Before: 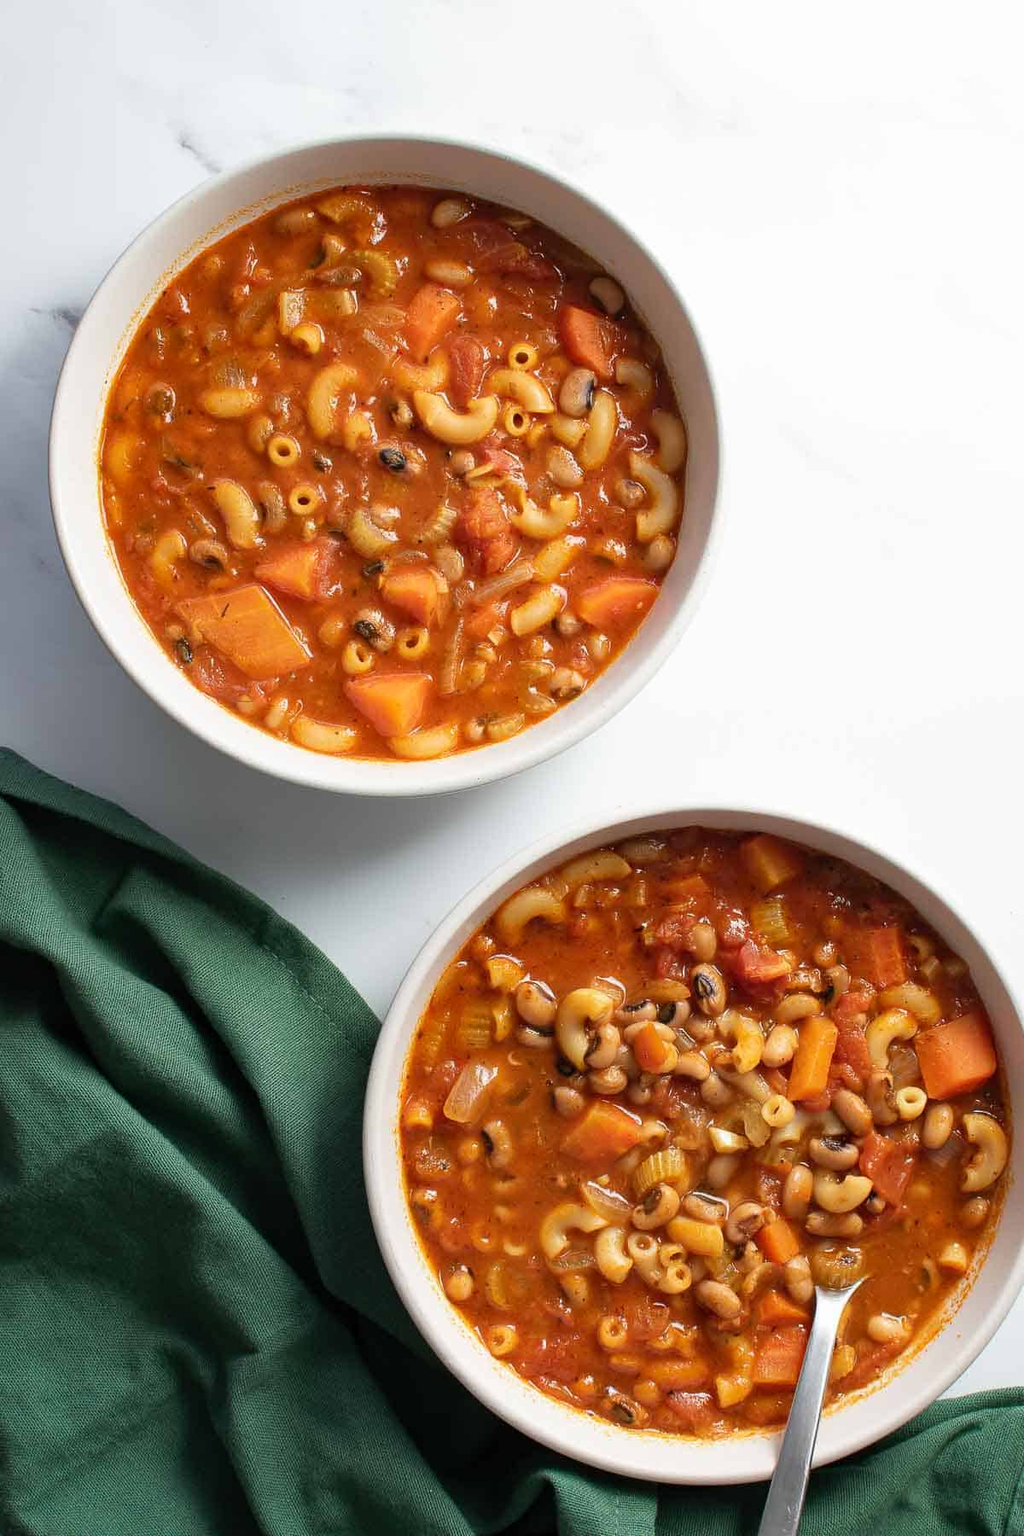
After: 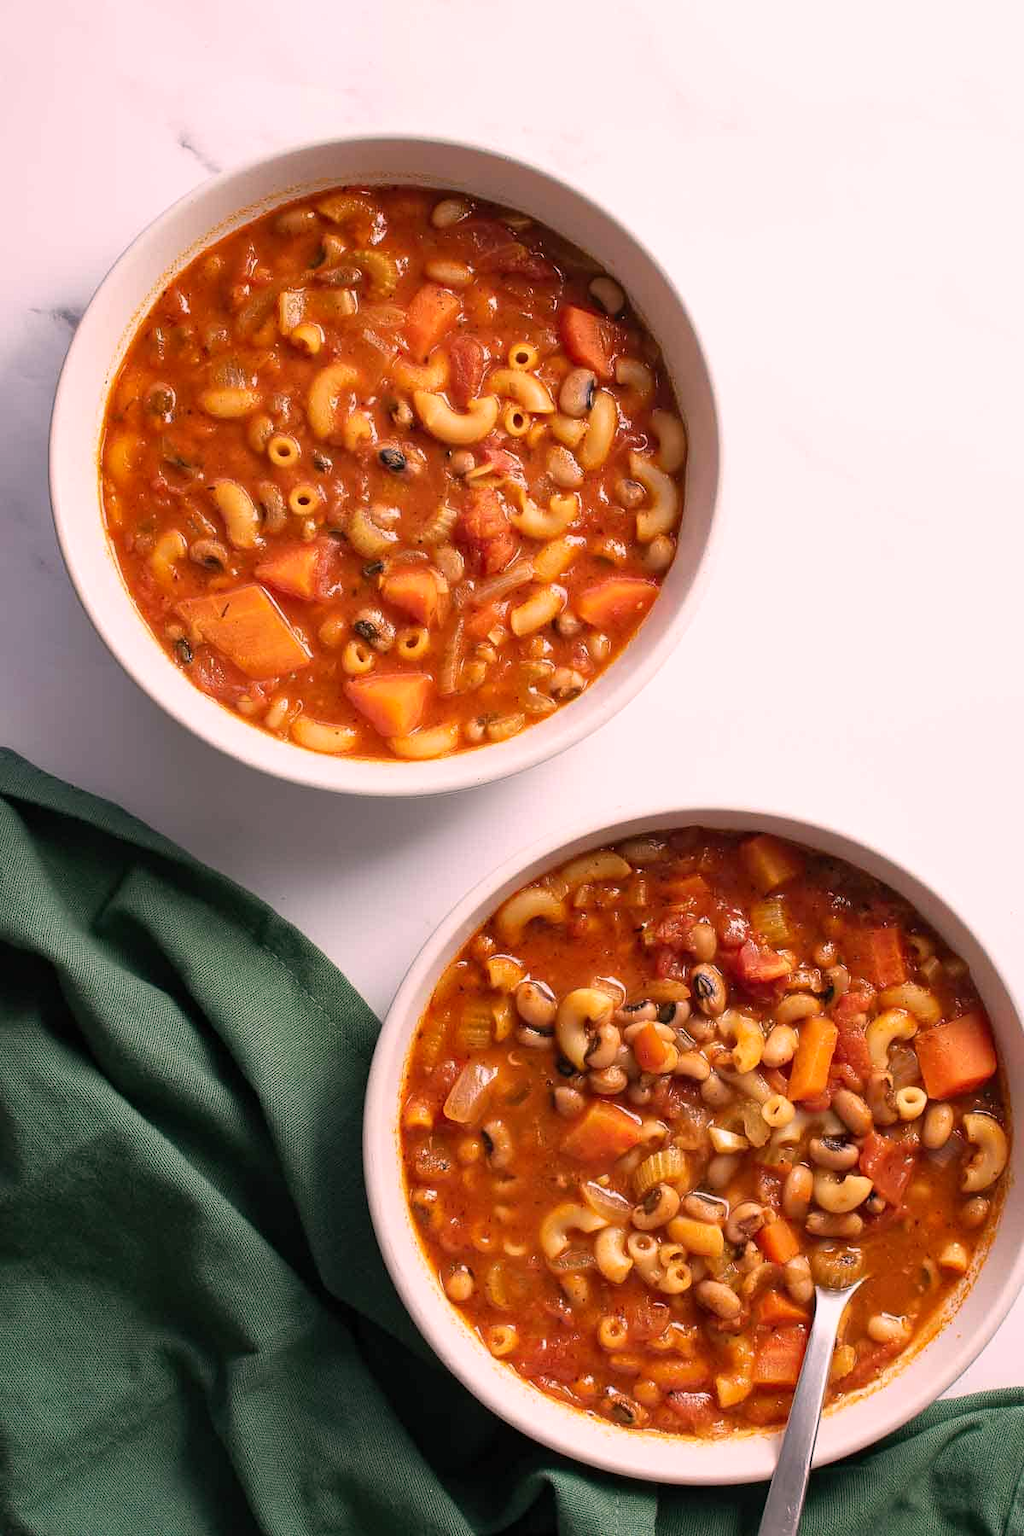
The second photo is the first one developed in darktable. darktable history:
color correction: highlights a* 14.71, highlights b* 4.83
